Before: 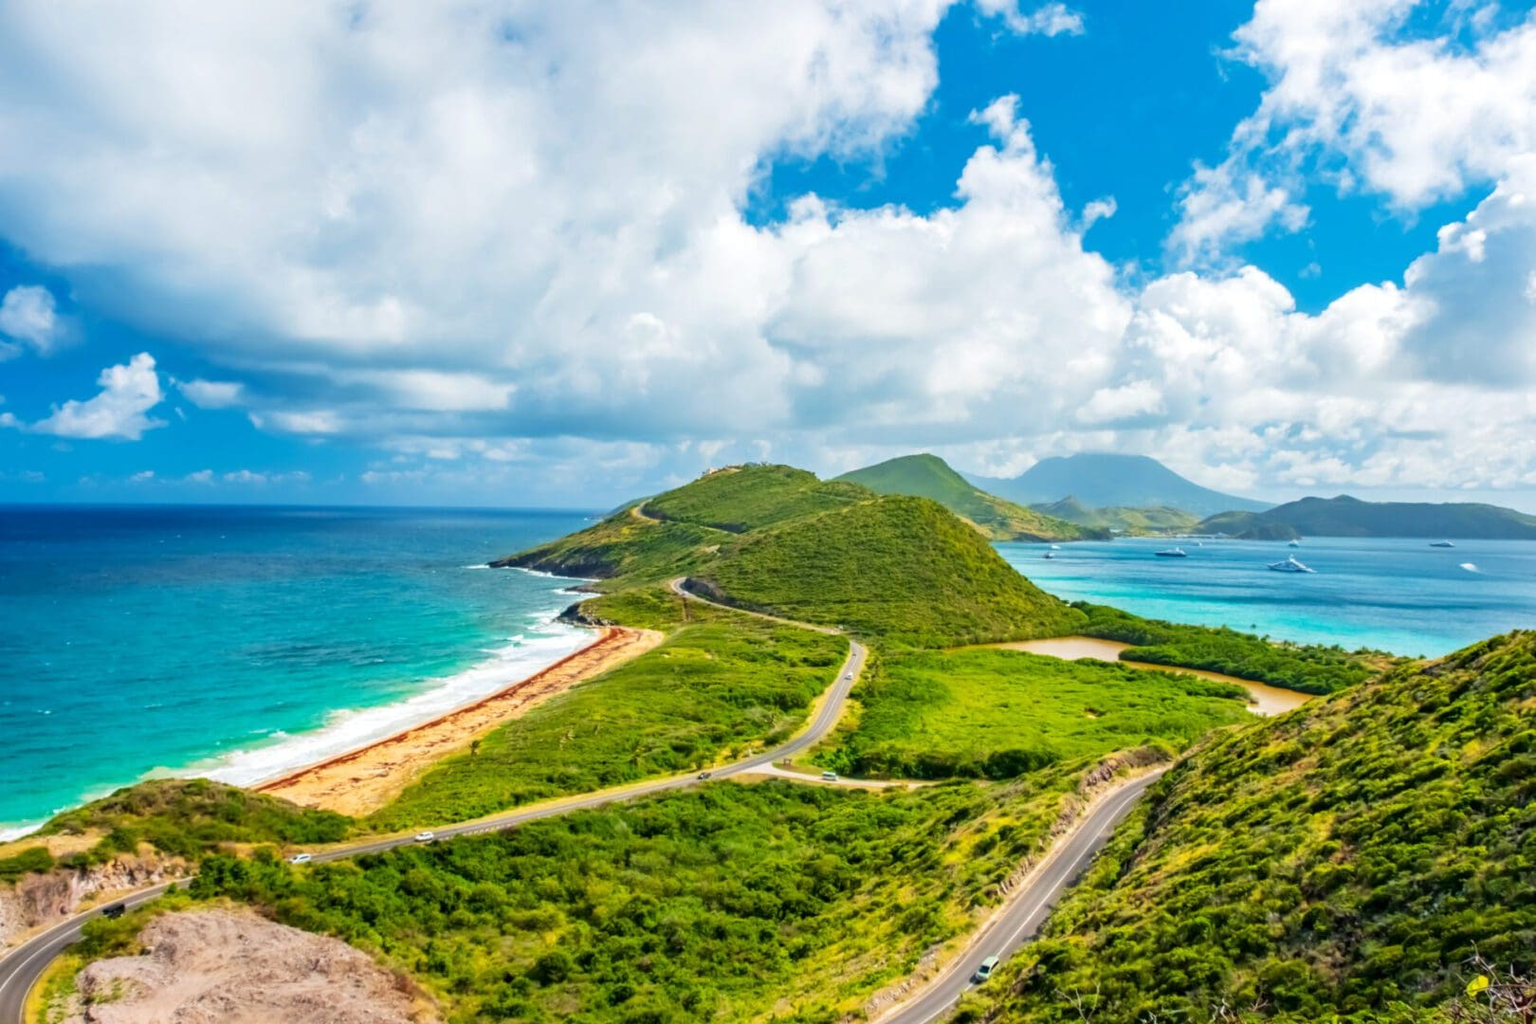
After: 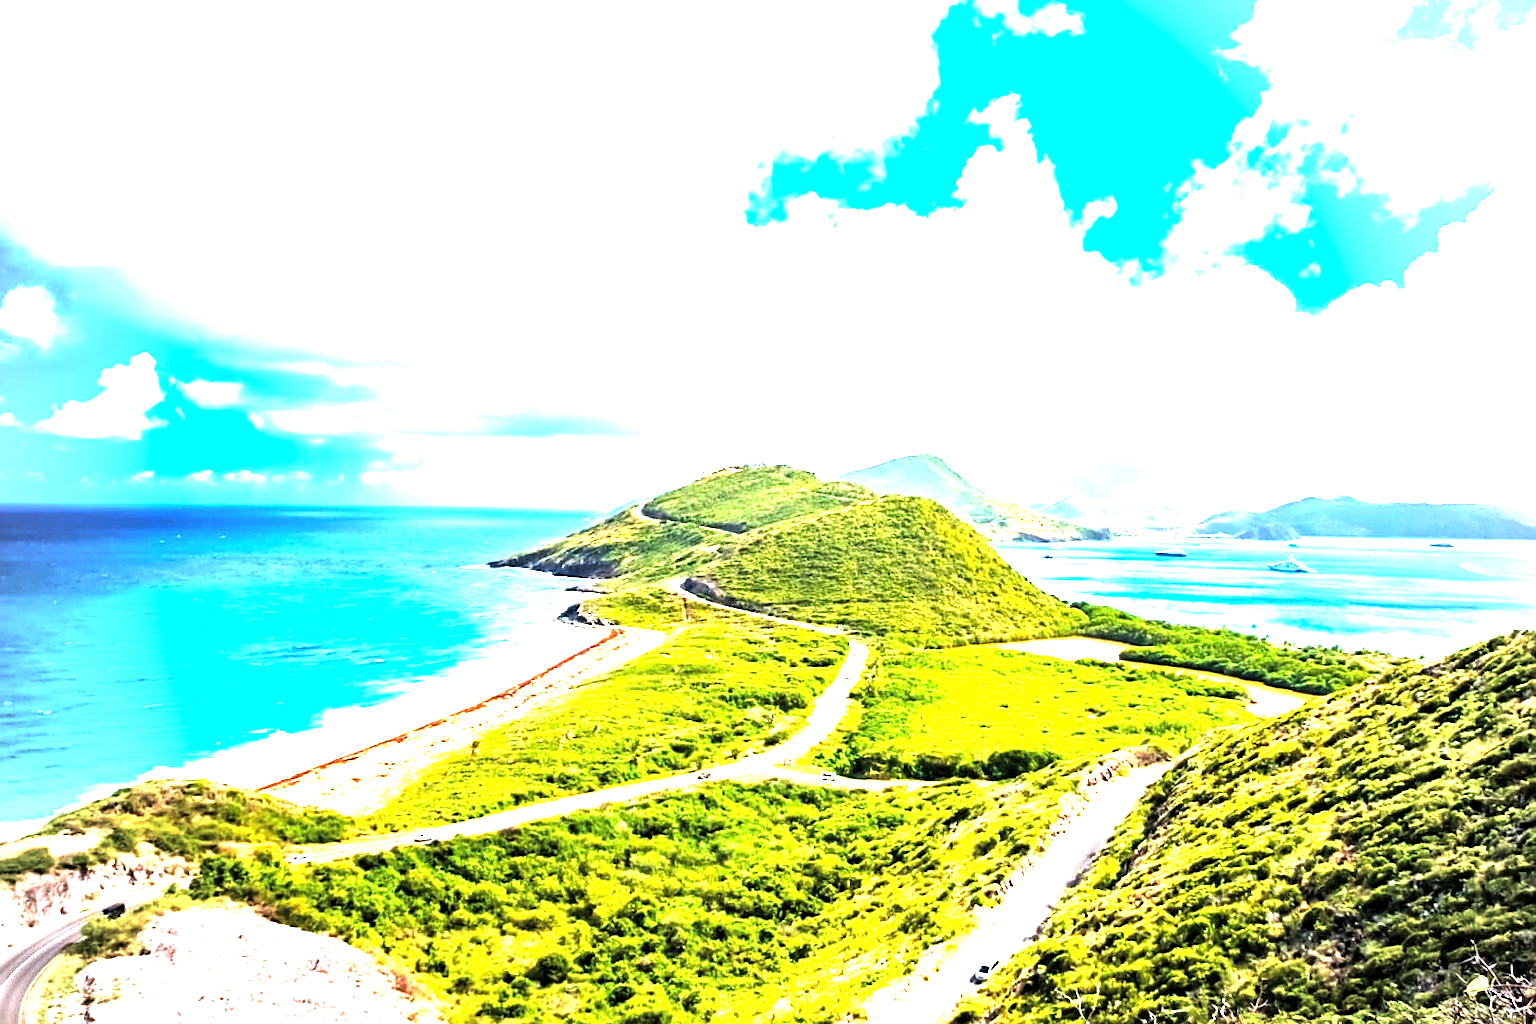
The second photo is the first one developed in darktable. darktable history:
exposure: black level correction 0, exposure 2.088 EV, compensate exposure bias true, compensate highlight preservation false
levels: levels [0.101, 0.578, 0.953]
sharpen: radius 1.864, amount 0.398, threshold 1.271
white balance: red 1.066, blue 1.119
vignetting: on, module defaults
